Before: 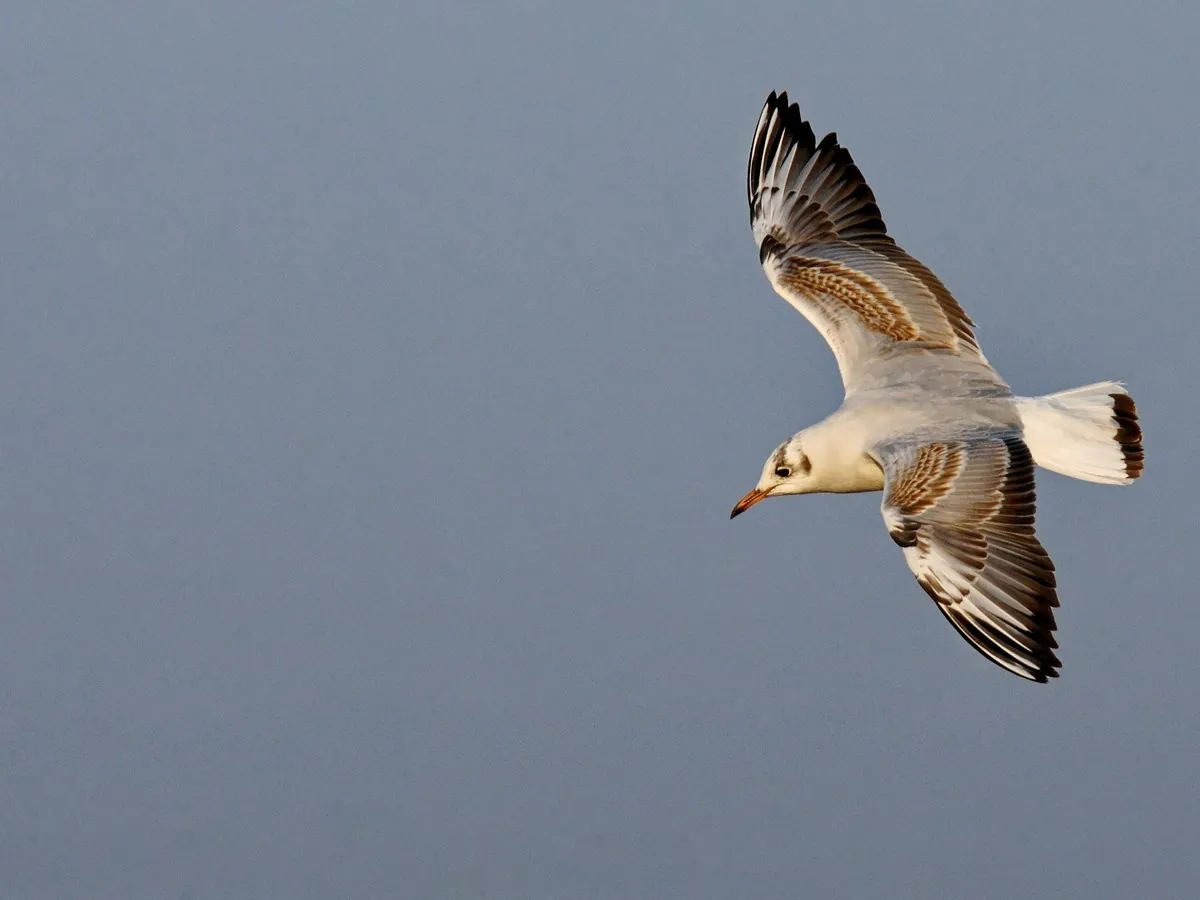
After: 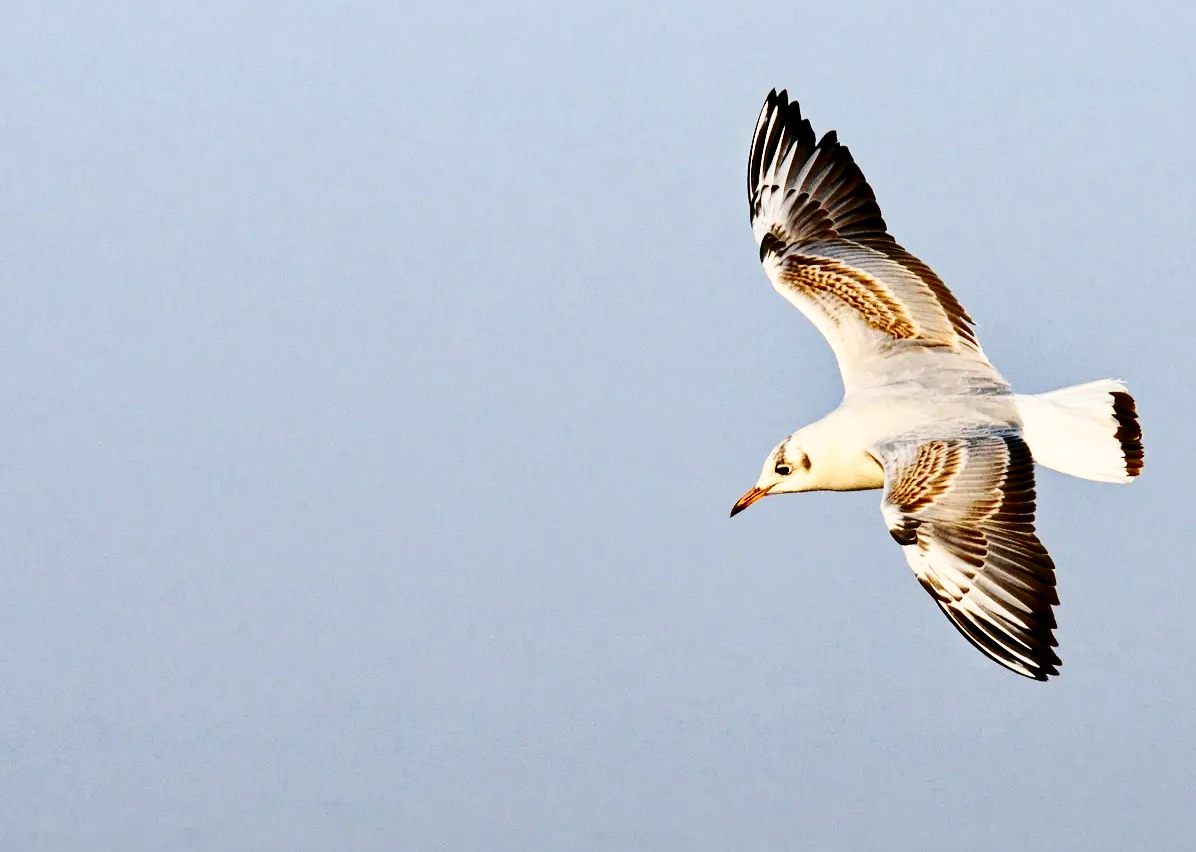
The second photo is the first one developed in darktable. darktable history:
contrast brightness saturation: contrast 0.277
crop: top 0.289%, right 0.255%, bottom 4.996%
base curve: curves: ch0 [(0, 0) (0.028, 0.03) (0.121, 0.232) (0.46, 0.748) (0.859, 0.968) (1, 1)], preserve colors none
